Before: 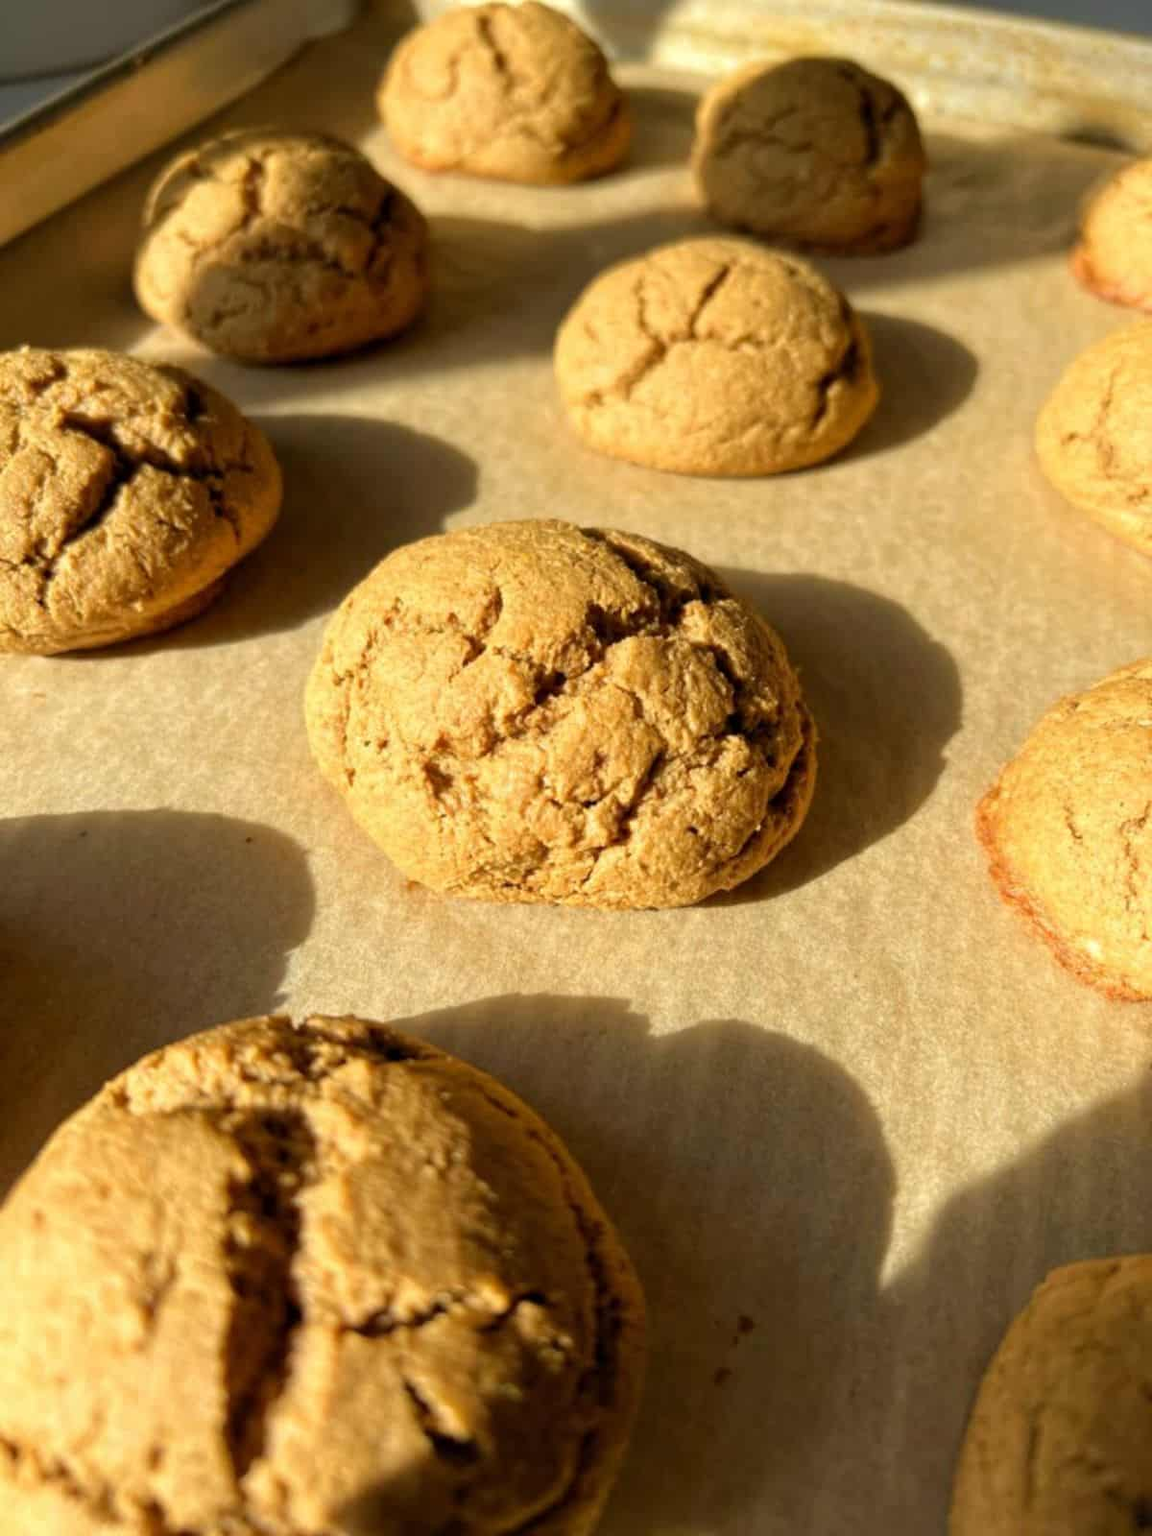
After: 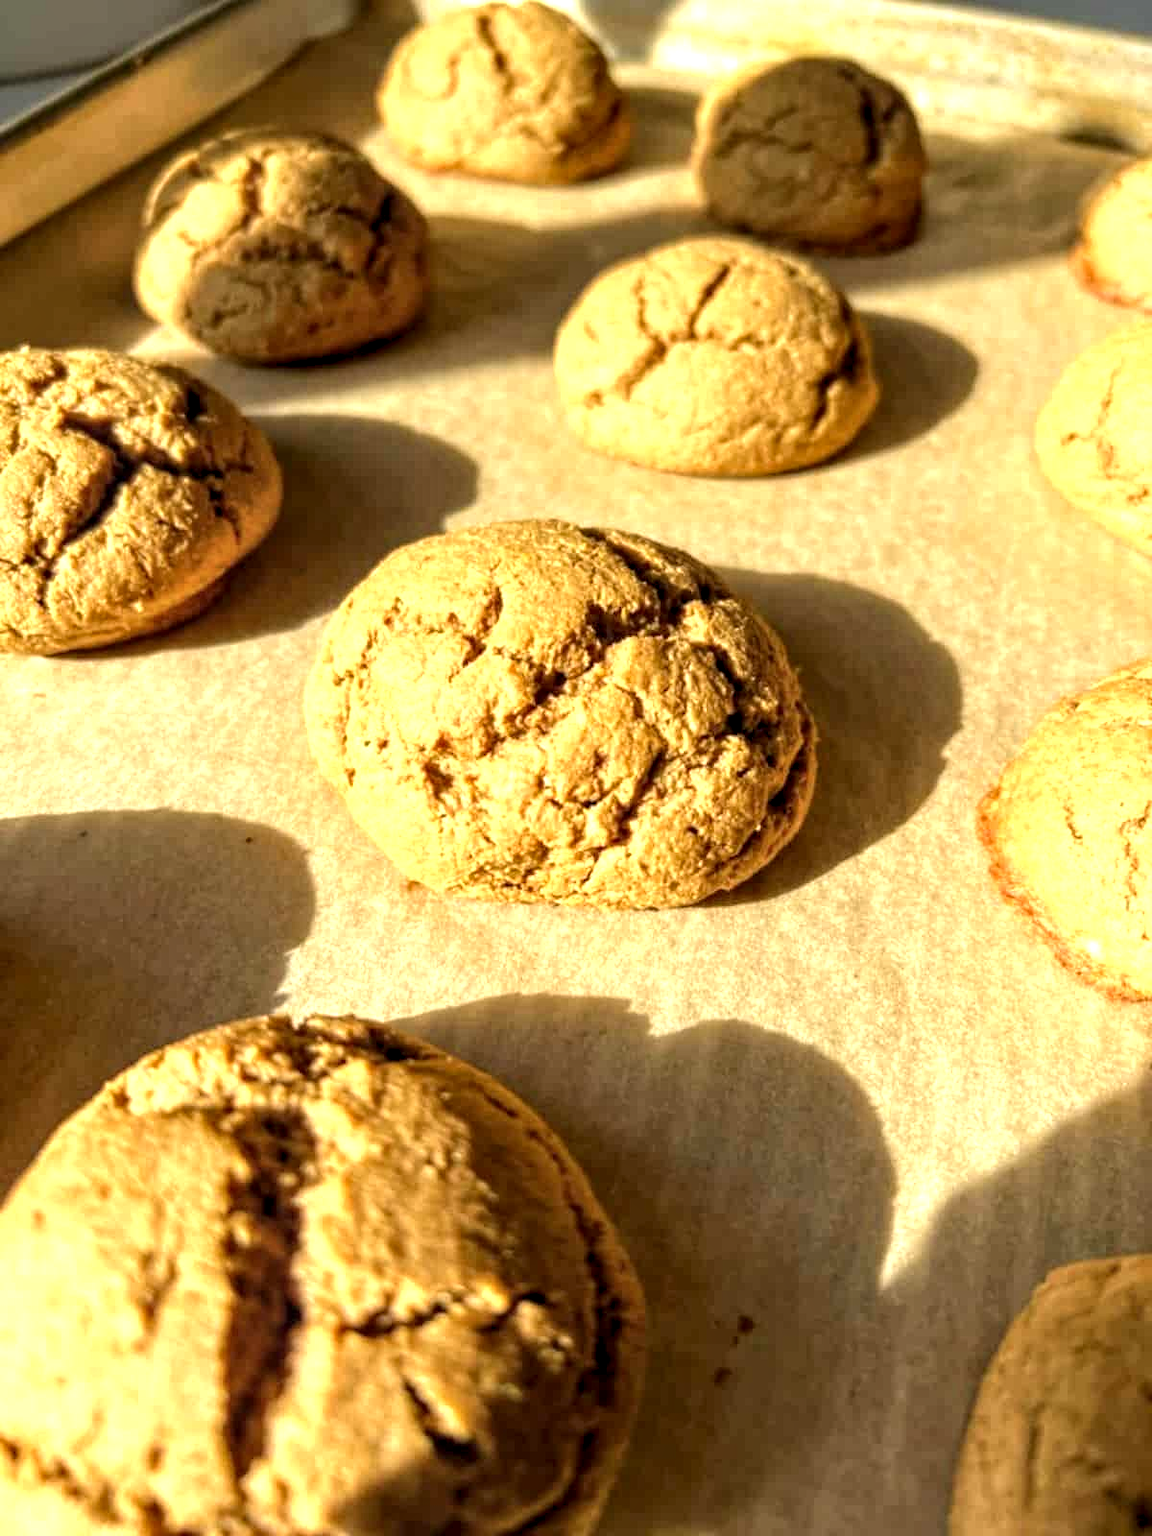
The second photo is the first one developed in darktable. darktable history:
local contrast: highlights 25%, detail 150%
exposure: black level correction 0, exposure 0.7 EV, compensate exposure bias true, compensate highlight preservation false
